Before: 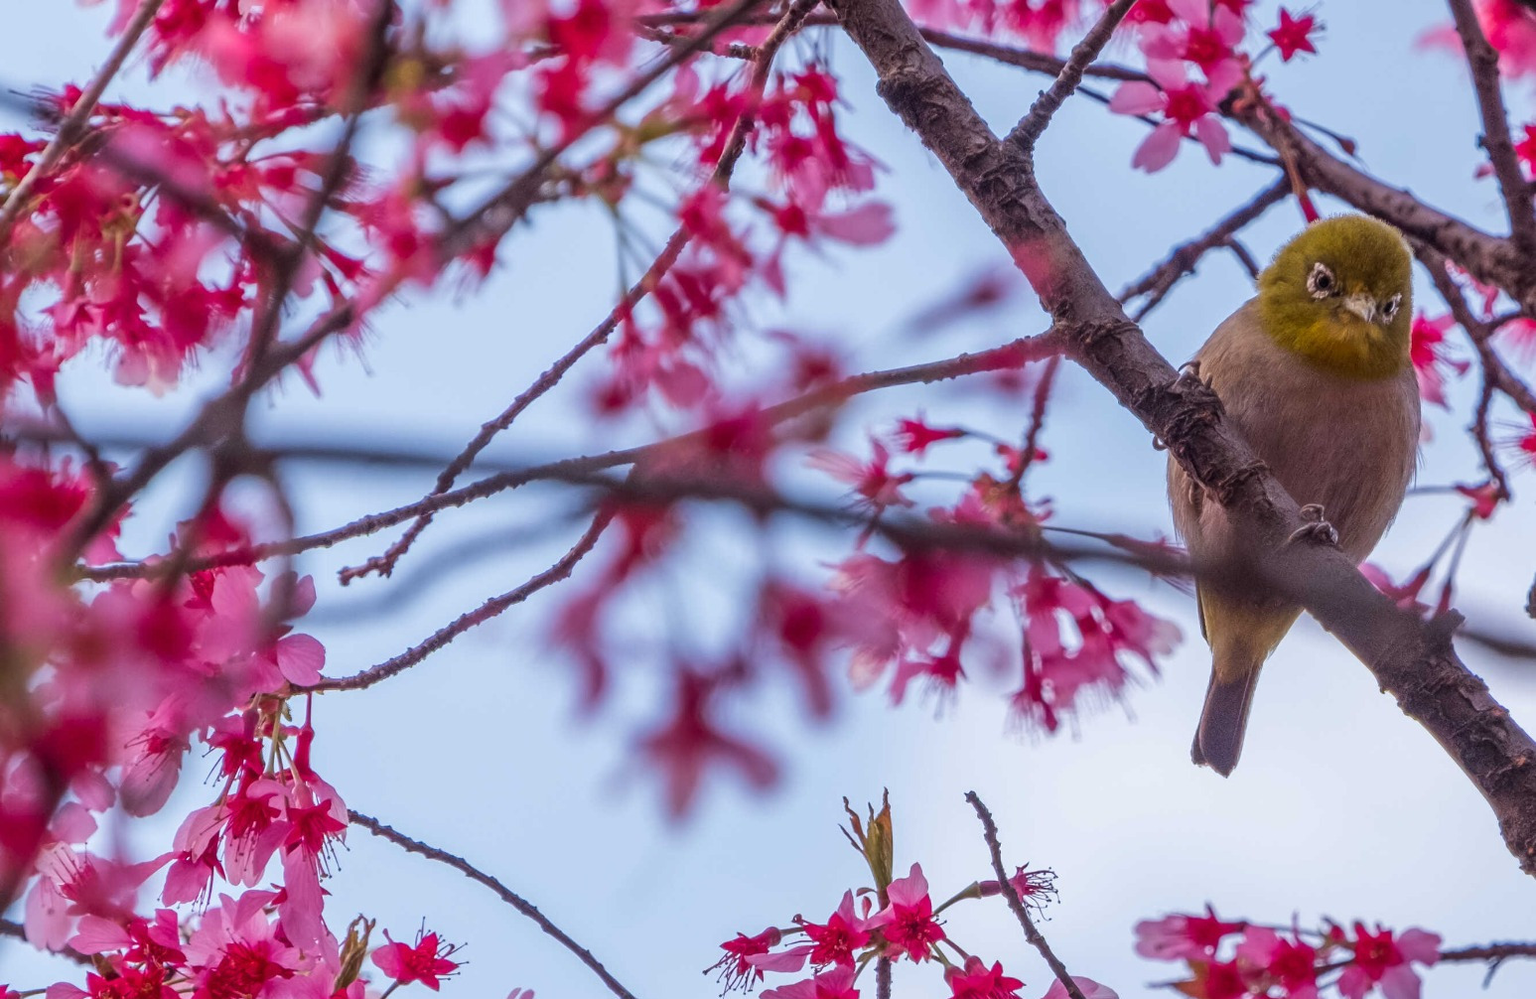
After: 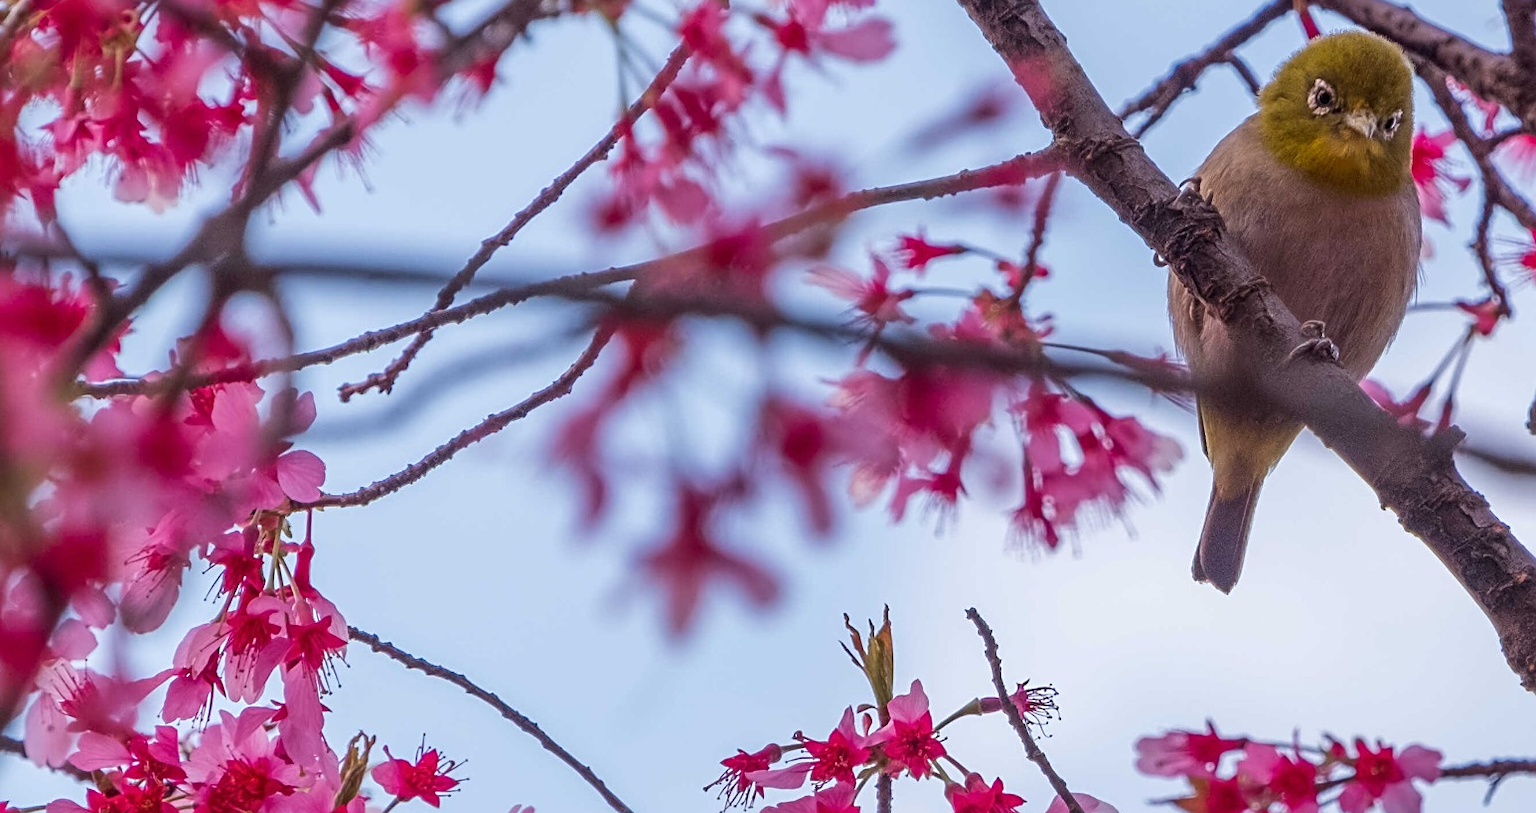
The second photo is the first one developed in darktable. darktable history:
sharpen: radius 2.529, amount 0.323
crop and rotate: top 18.507%
